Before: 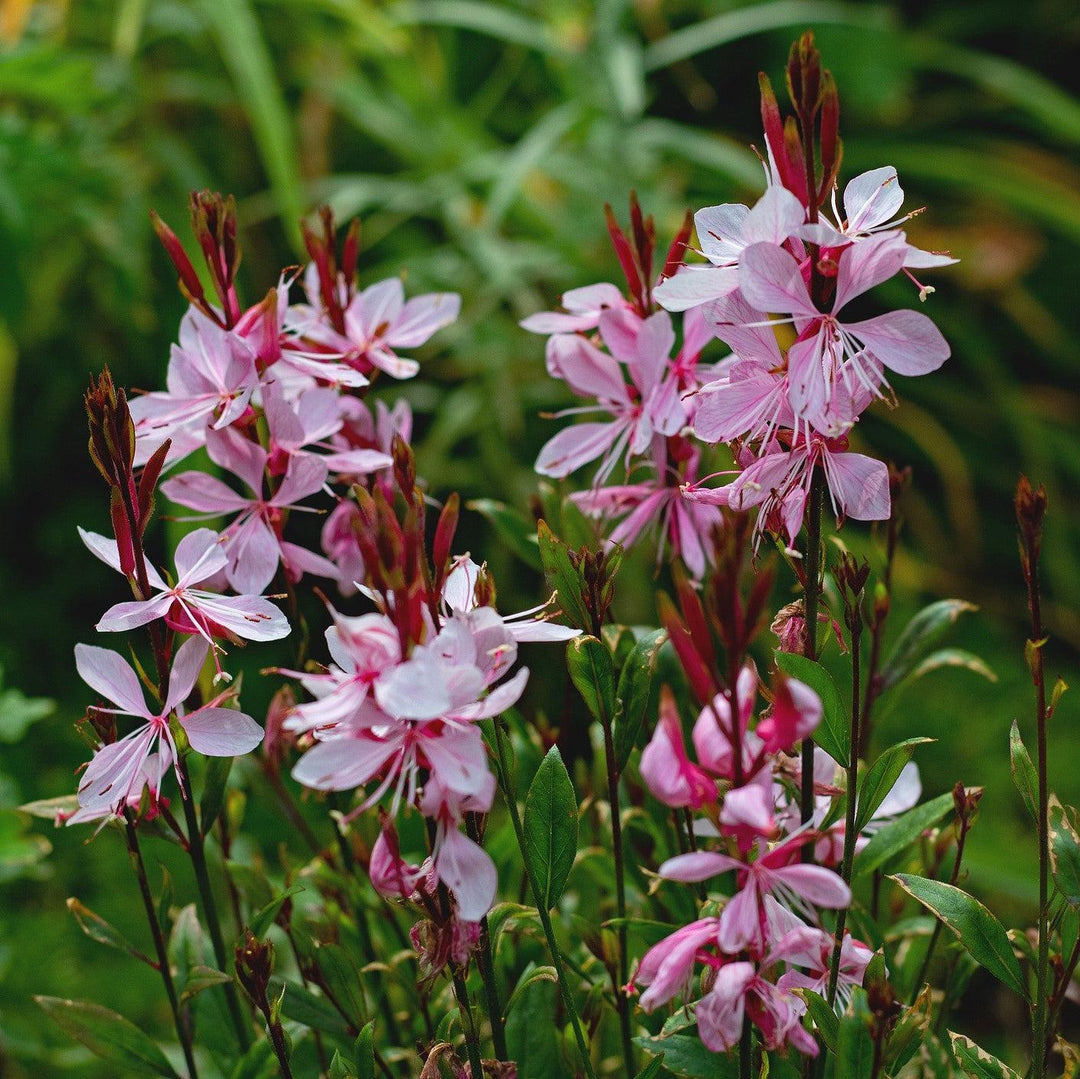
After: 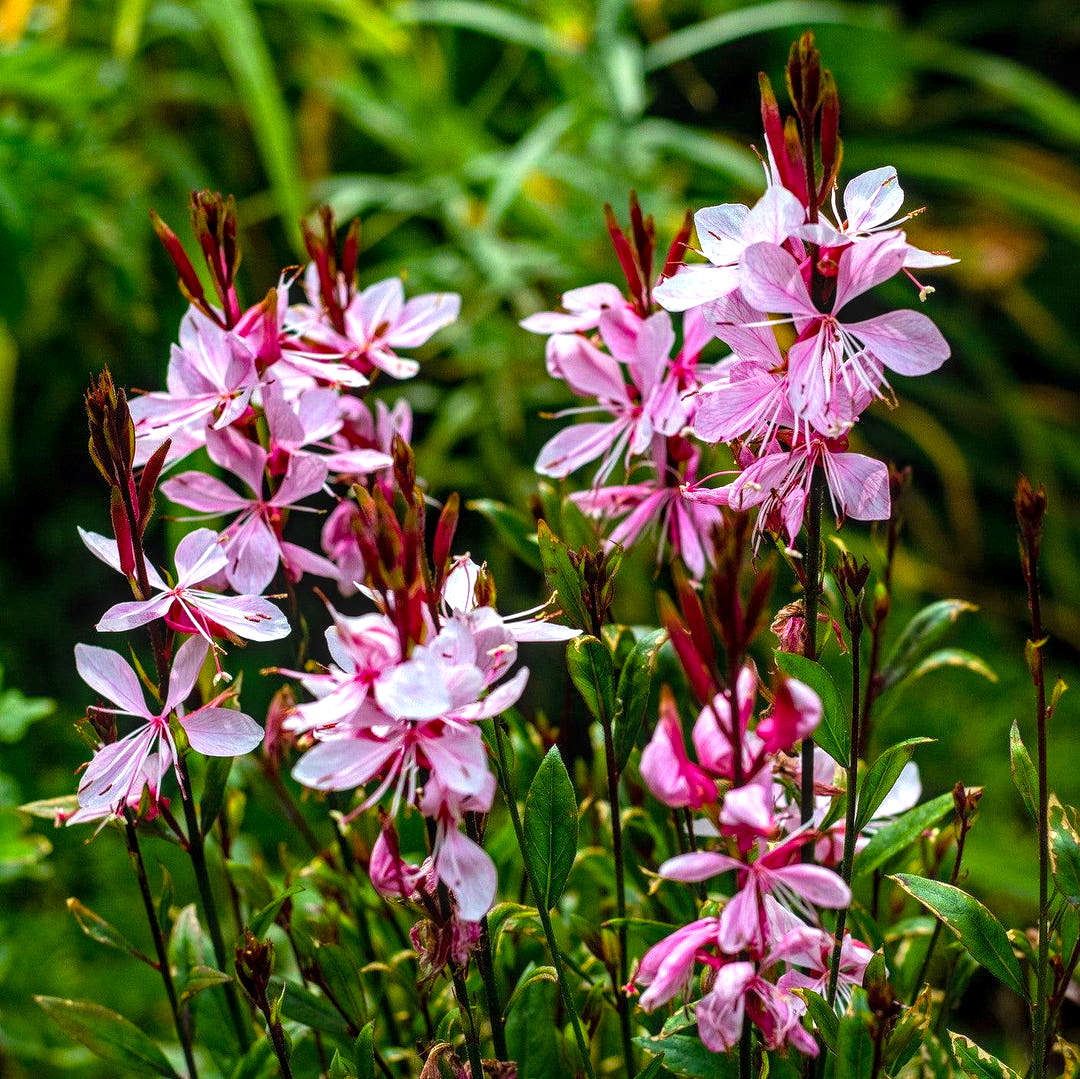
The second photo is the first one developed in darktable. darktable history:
color balance rgb: power › hue 173.97°, perceptual saturation grading › global saturation 25.541%, global vibrance 24.966%, contrast 9.925%
tone equalizer: -8 EV -0.439 EV, -7 EV -0.371 EV, -6 EV -0.349 EV, -5 EV -0.184 EV, -3 EV 0.193 EV, -2 EV 0.323 EV, -1 EV 0.374 EV, +0 EV 0.426 EV
local contrast: highlights 61%, detail 143%, midtone range 0.428
